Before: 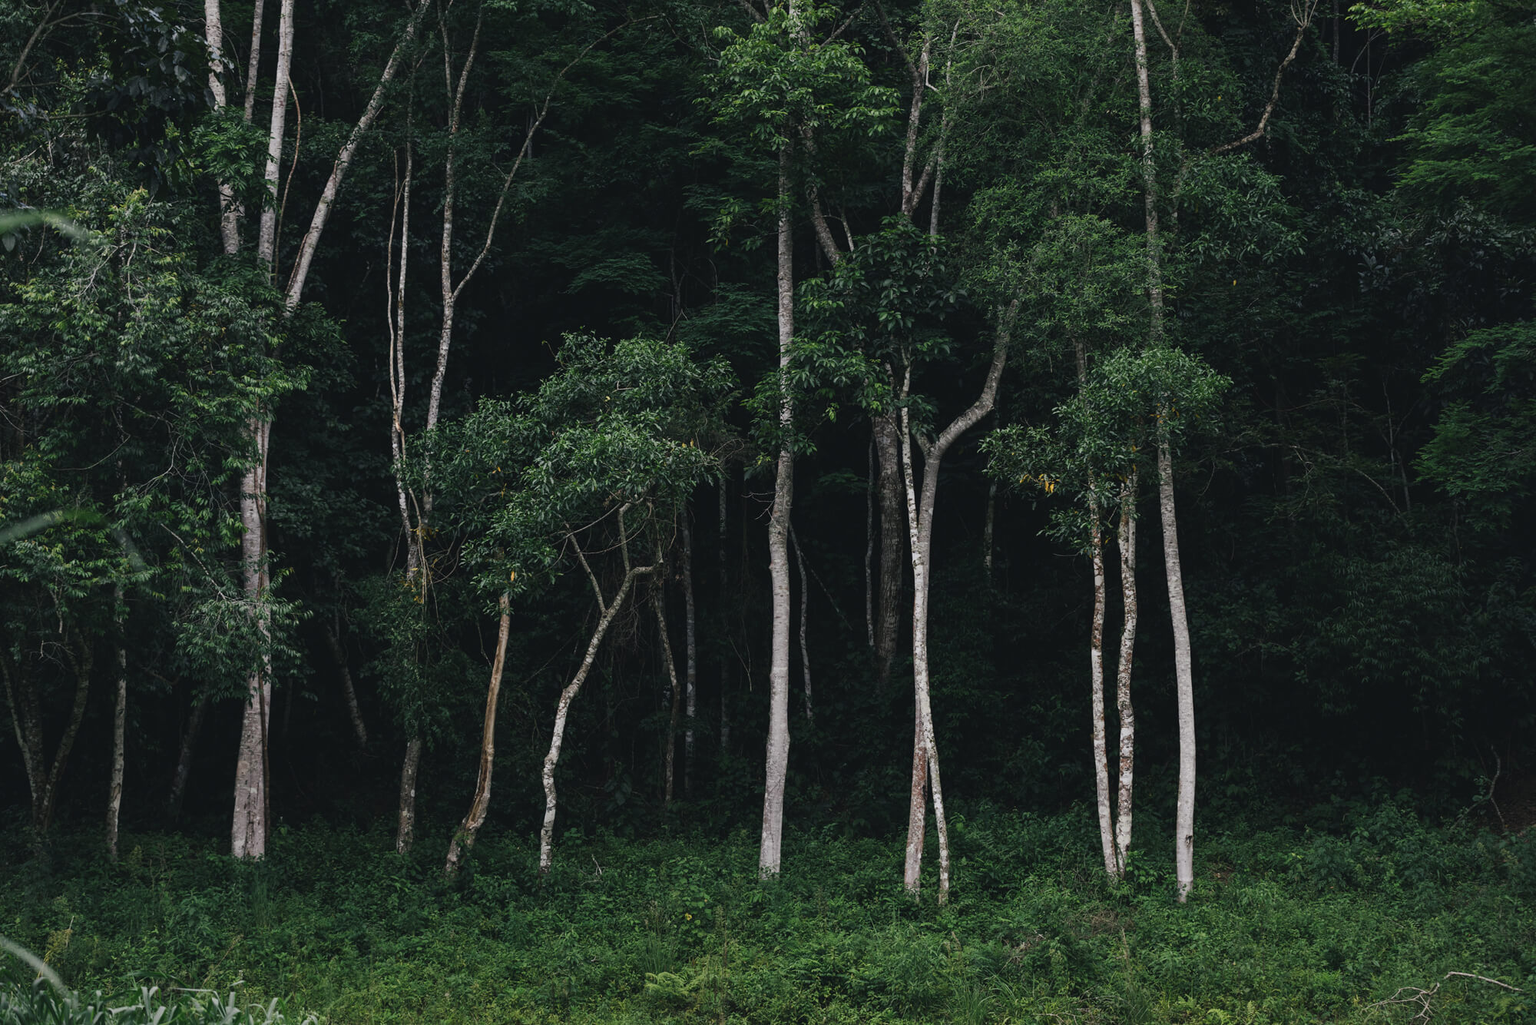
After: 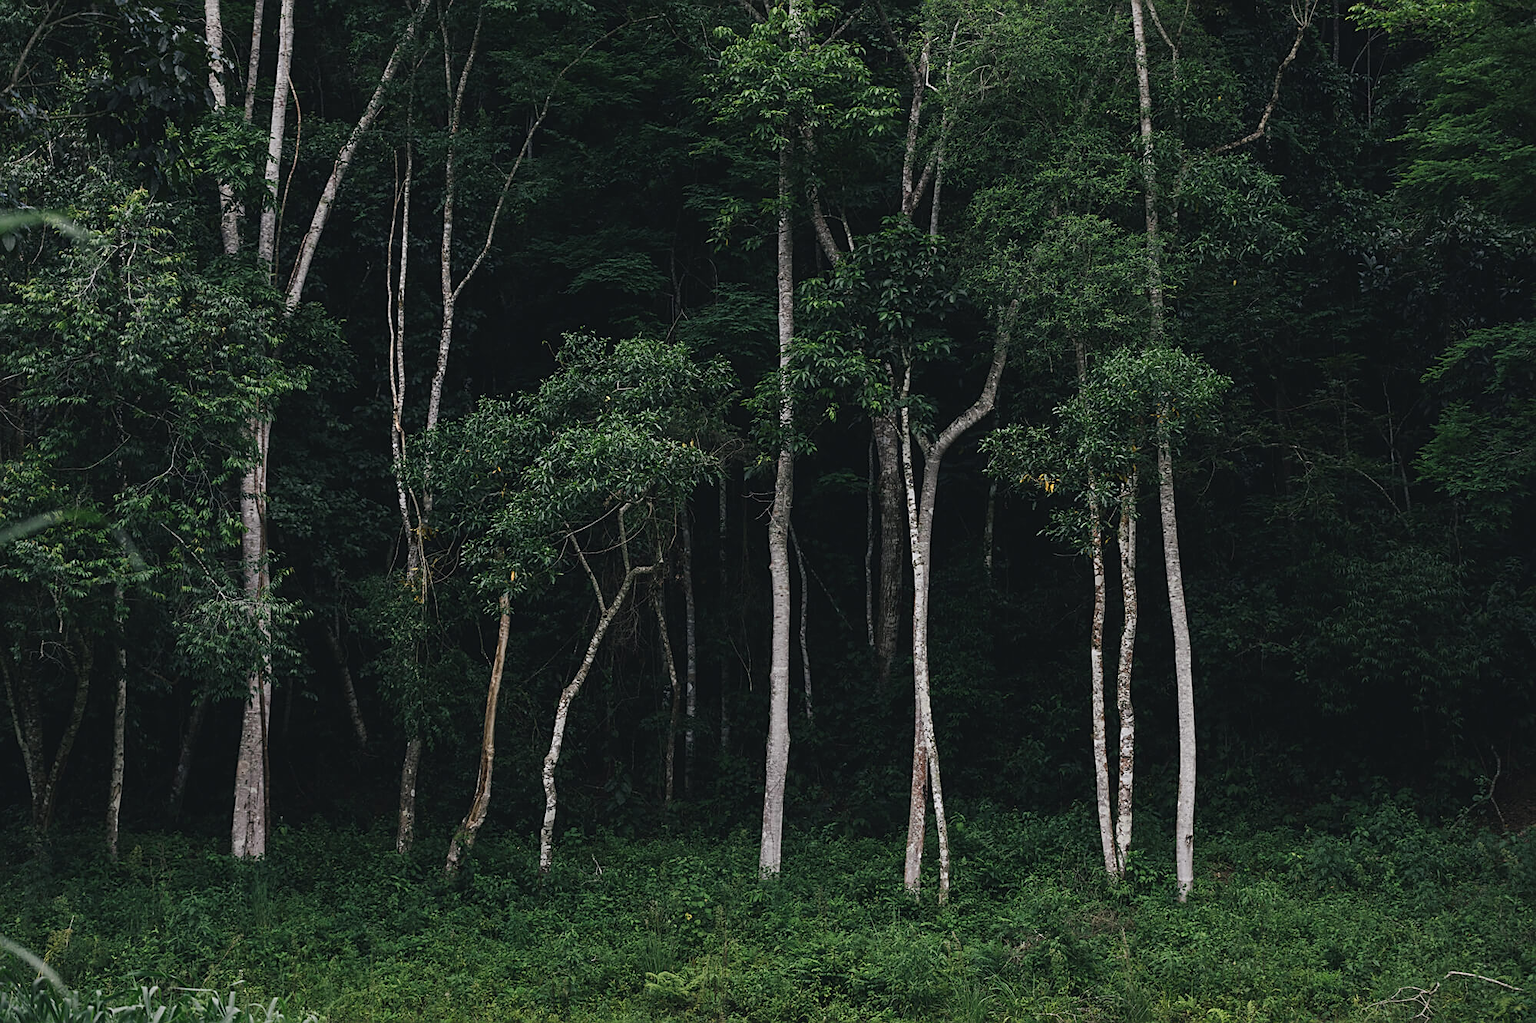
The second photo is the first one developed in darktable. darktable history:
crop: bottom 0.071%
sharpen: on, module defaults
